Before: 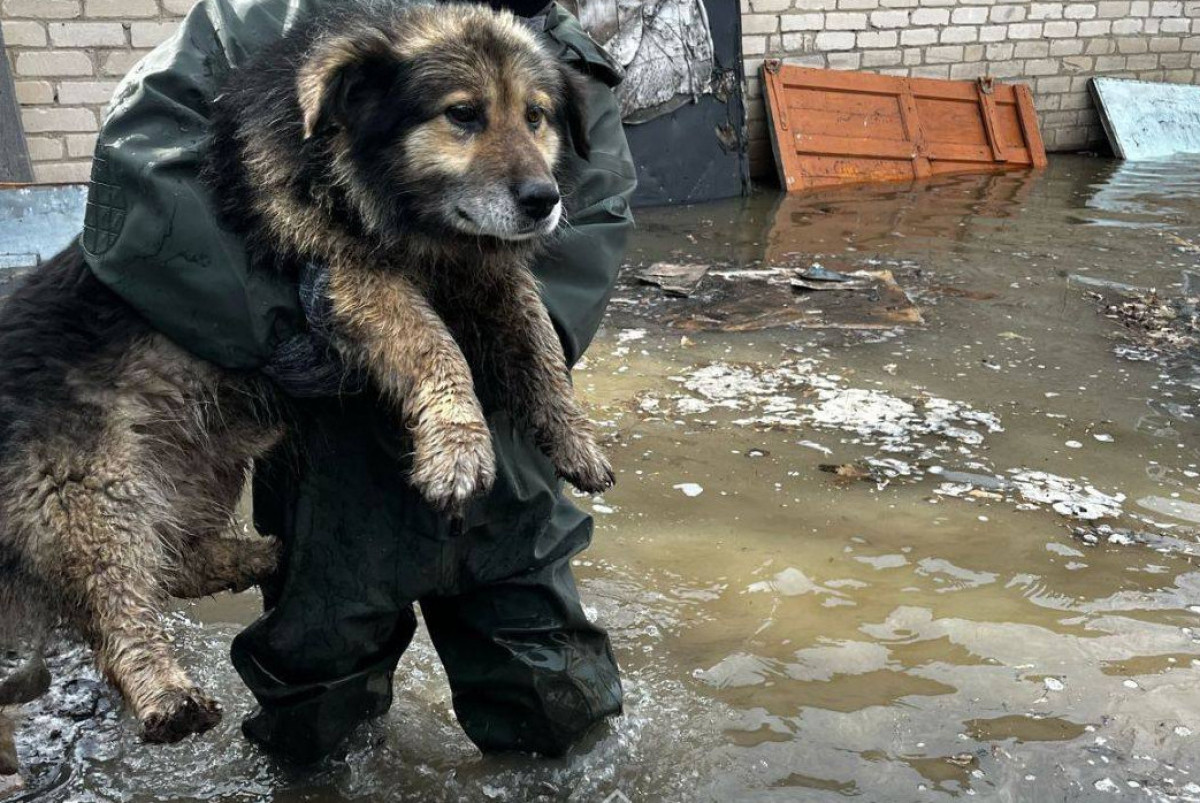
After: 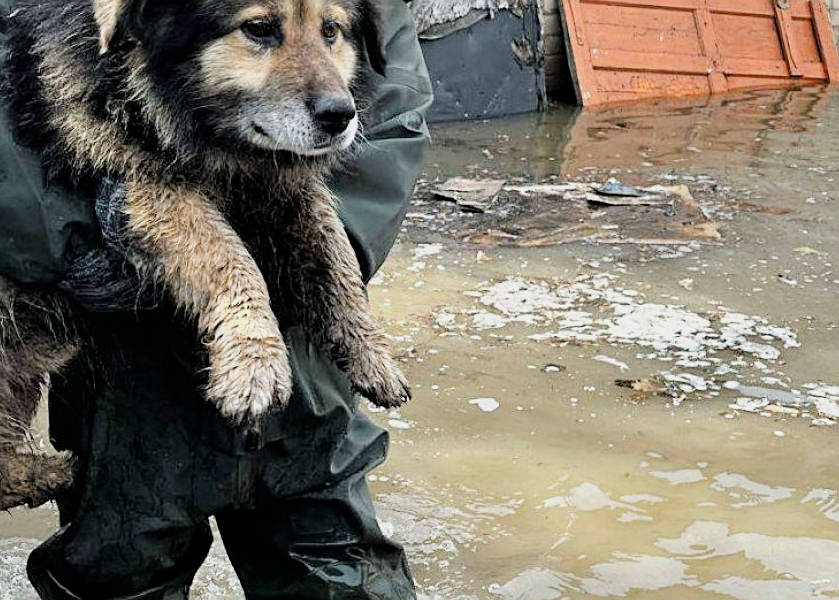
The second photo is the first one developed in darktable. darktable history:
sharpen: on, module defaults
filmic rgb: black relative exposure -7.32 EV, white relative exposure 5.09 EV, hardness 3.2
color balance: output saturation 98.5%
exposure: black level correction 0, exposure 1.1 EV, compensate highlight preservation false
crop and rotate: left 17.046%, top 10.659%, right 12.989%, bottom 14.553%
